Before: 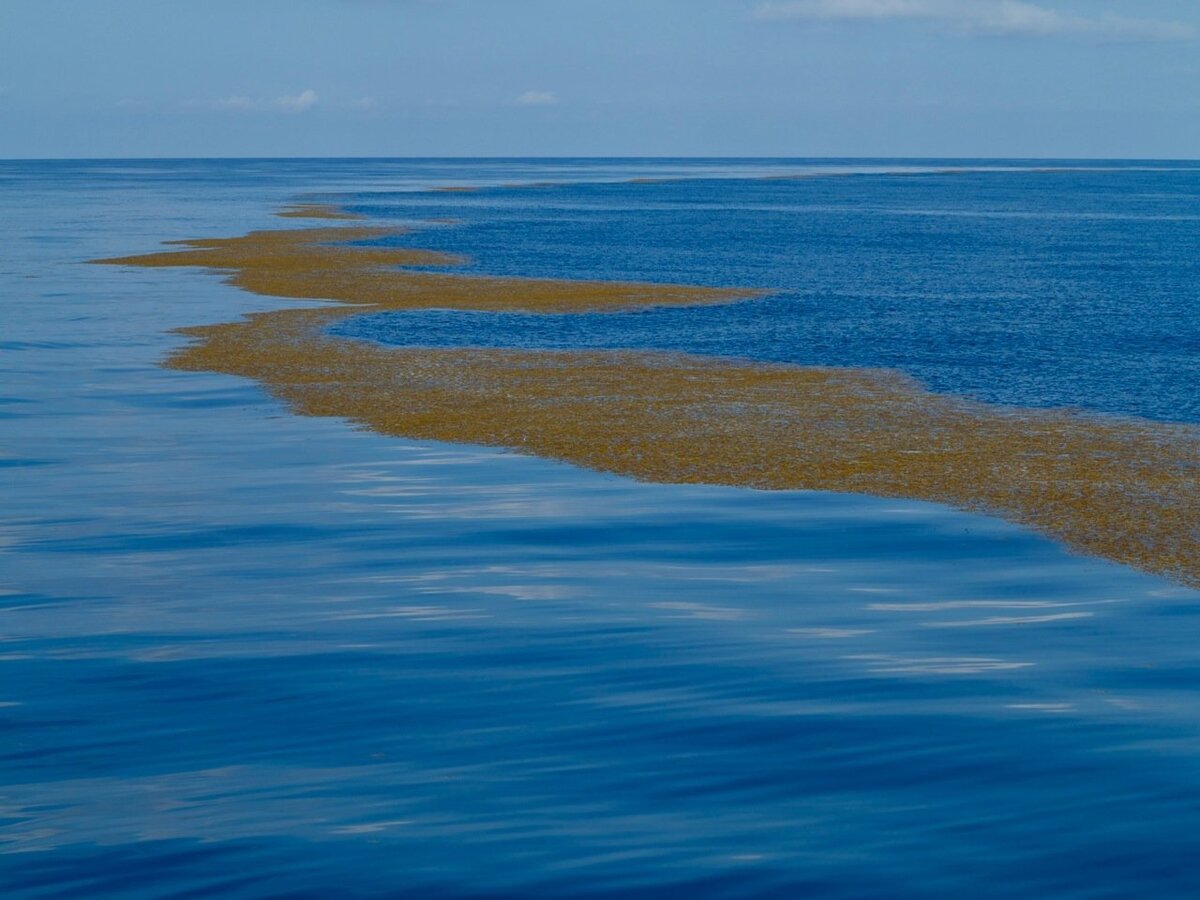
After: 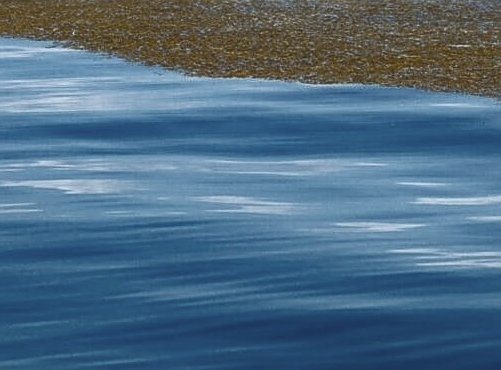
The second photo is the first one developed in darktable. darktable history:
local contrast: on, module defaults
tone curve: curves: ch0 [(0, 0) (0.339, 0.306) (0.687, 0.706) (1, 1)], color space Lab, independent channels, preserve colors none
exposure: black level correction -0.018, exposure -1.101 EV, compensate highlight preservation false
sharpen: on, module defaults
contrast brightness saturation: contrast 0.551, brightness 0.579, saturation -0.335
crop: left 37.632%, top 45.188%, right 20.552%, bottom 13.595%
color balance rgb: perceptual saturation grading › global saturation -0.064%, perceptual saturation grading › highlights -15.366%, perceptual saturation grading › shadows 25.472%, perceptual brilliance grading › global brilliance 1.528%, perceptual brilliance grading › highlights -3.646%, global vibrance 40.403%
tone equalizer: -8 EV -0.778 EV, -7 EV -0.7 EV, -6 EV -0.575 EV, -5 EV -0.389 EV, -3 EV 0.374 EV, -2 EV 0.6 EV, -1 EV 0.685 EV, +0 EV 0.731 EV
